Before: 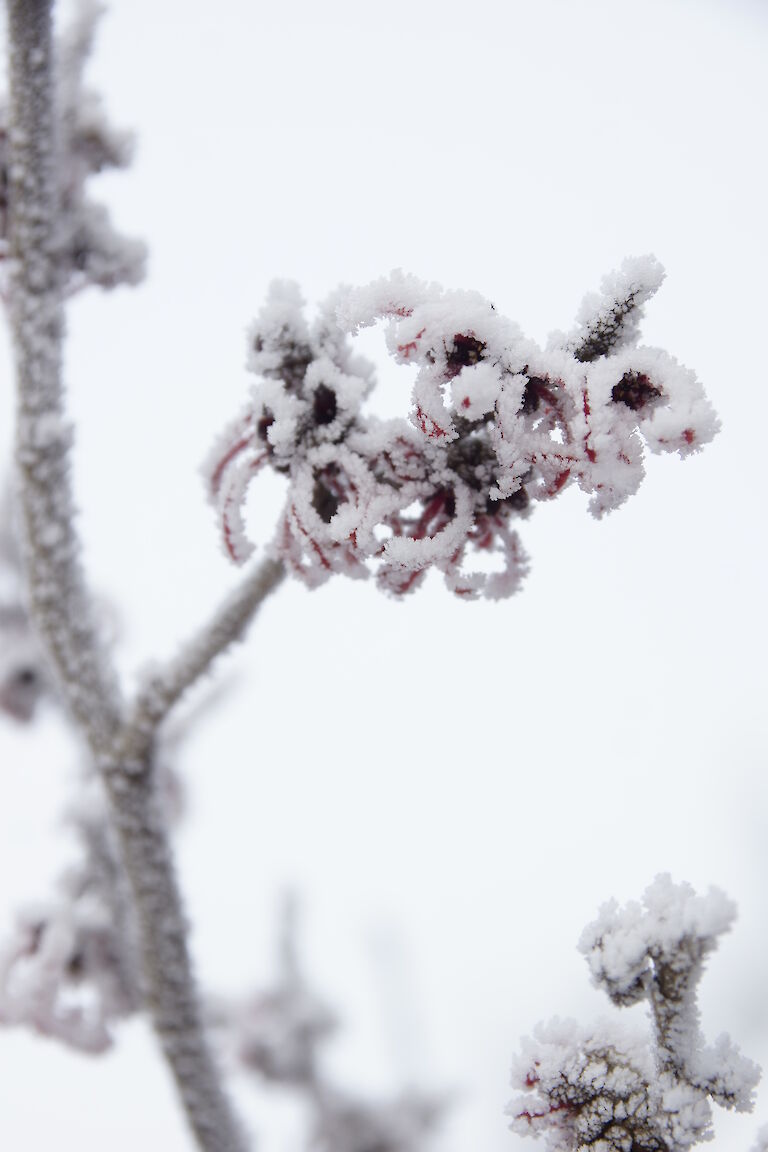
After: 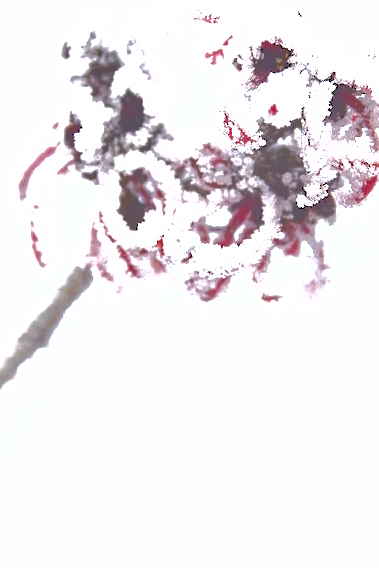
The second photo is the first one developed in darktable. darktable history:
crop: left 25.216%, top 25.485%, right 25.353%, bottom 25.145%
sharpen: amount 0.491
exposure: black level correction 0, exposure 1.474 EV, compensate highlight preservation false
tone curve: curves: ch0 [(0, 0) (0.003, 0.626) (0.011, 0.626) (0.025, 0.63) (0.044, 0.631) (0.069, 0.632) (0.1, 0.636) (0.136, 0.637) (0.177, 0.641) (0.224, 0.642) (0.277, 0.646) (0.335, 0.649) (0.399, 0.661) (0.468, 0.679) (0.543, 0.702) (0.623, 0.732) (0.709, 0.769) (0.801, 0.804) (0.898, 0.847) (1, 1)], color space Lab, independent channels, preserve colors none
shadows and highlights: low approximation 0.01, soften with gaussian
